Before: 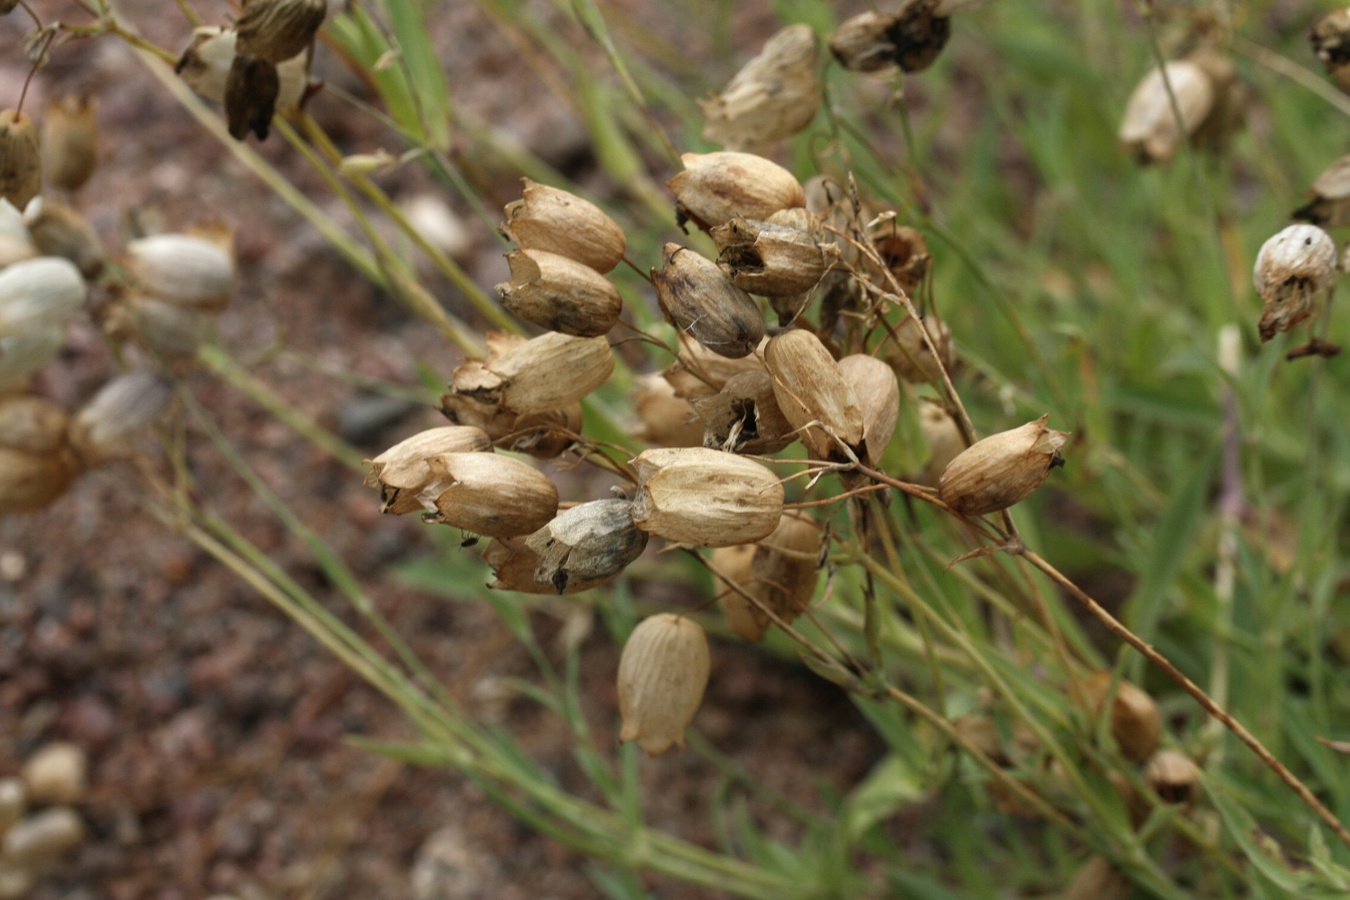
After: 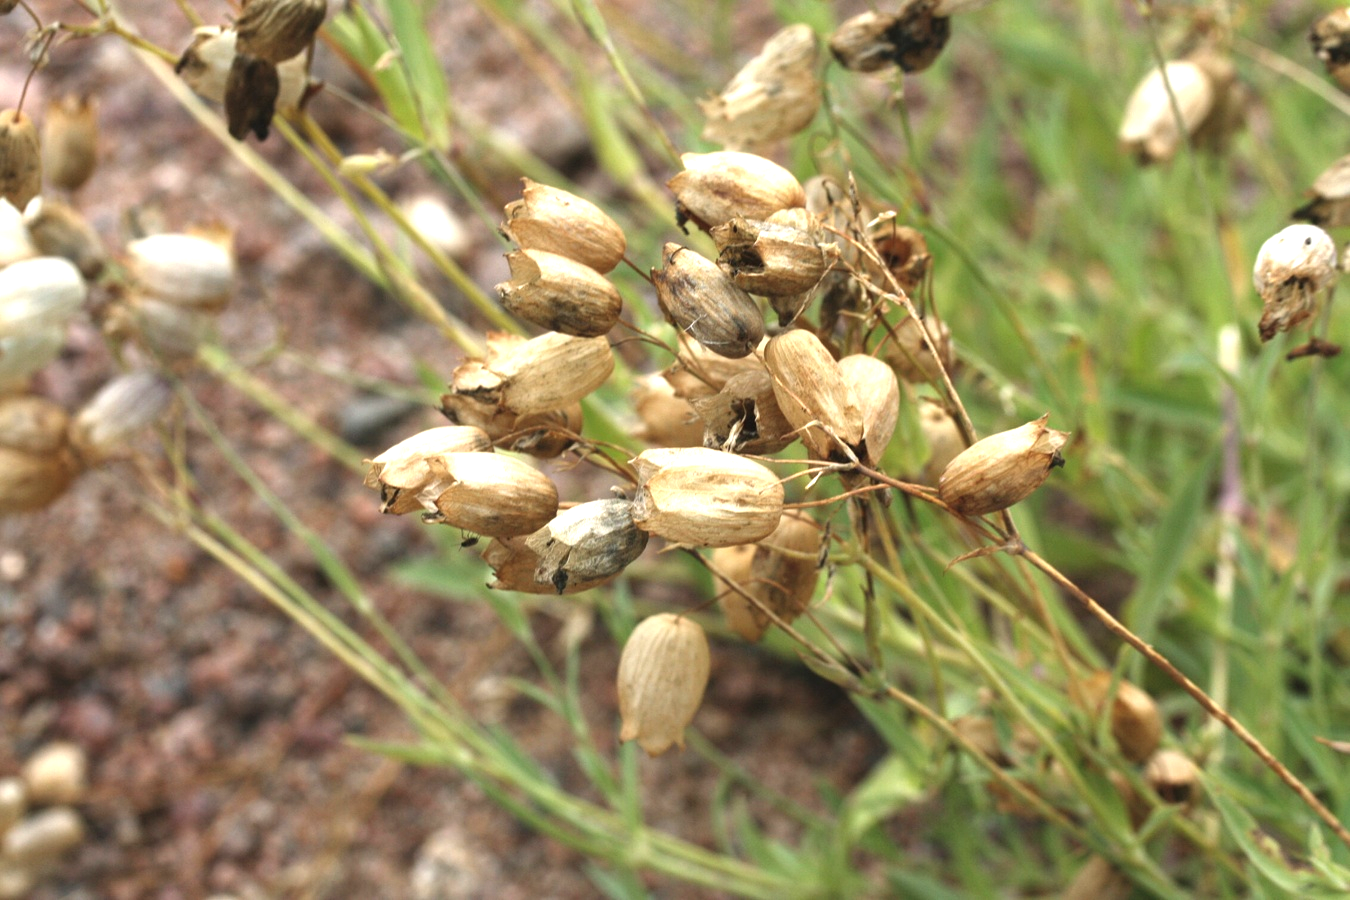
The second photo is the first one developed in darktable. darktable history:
exposure: black level correction -0.002, exposure 1.115 EV, compensate highlight preservation false
